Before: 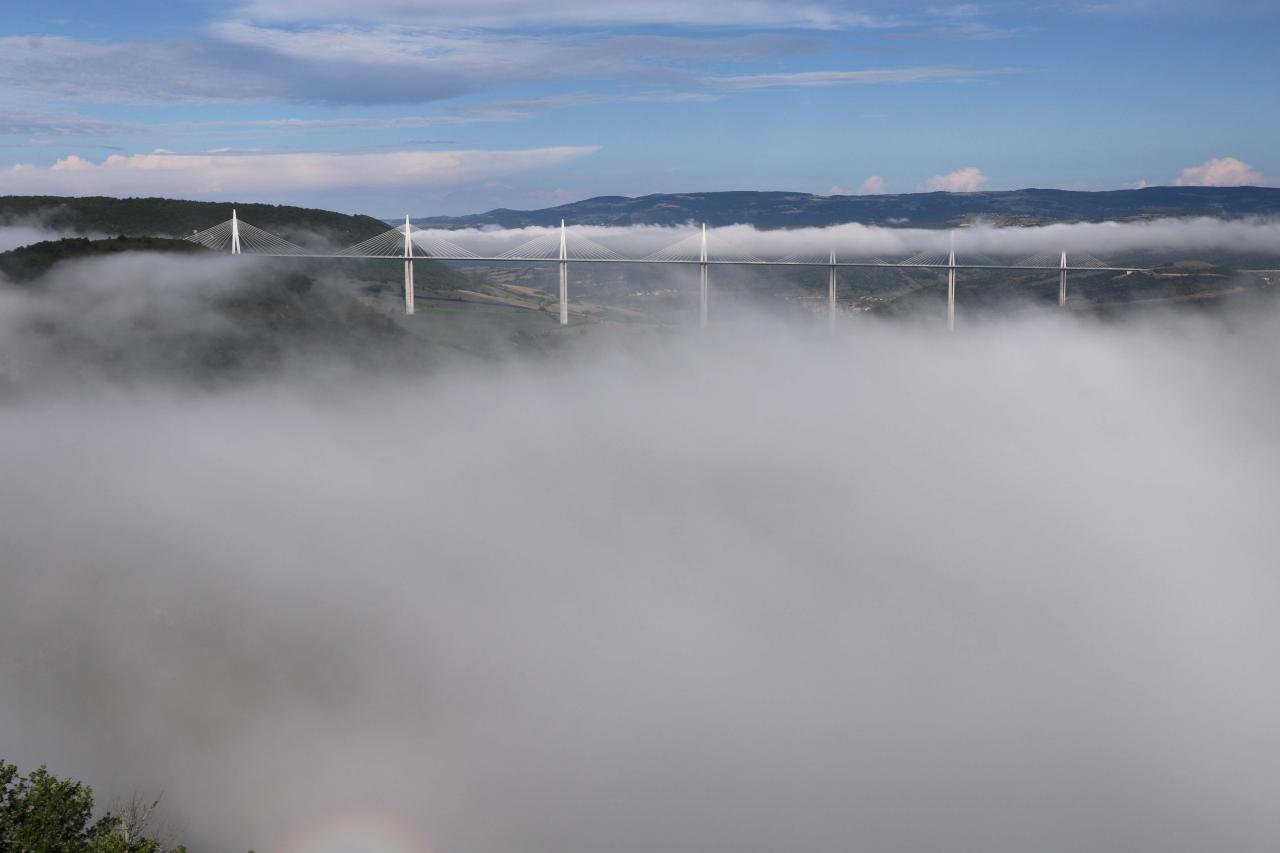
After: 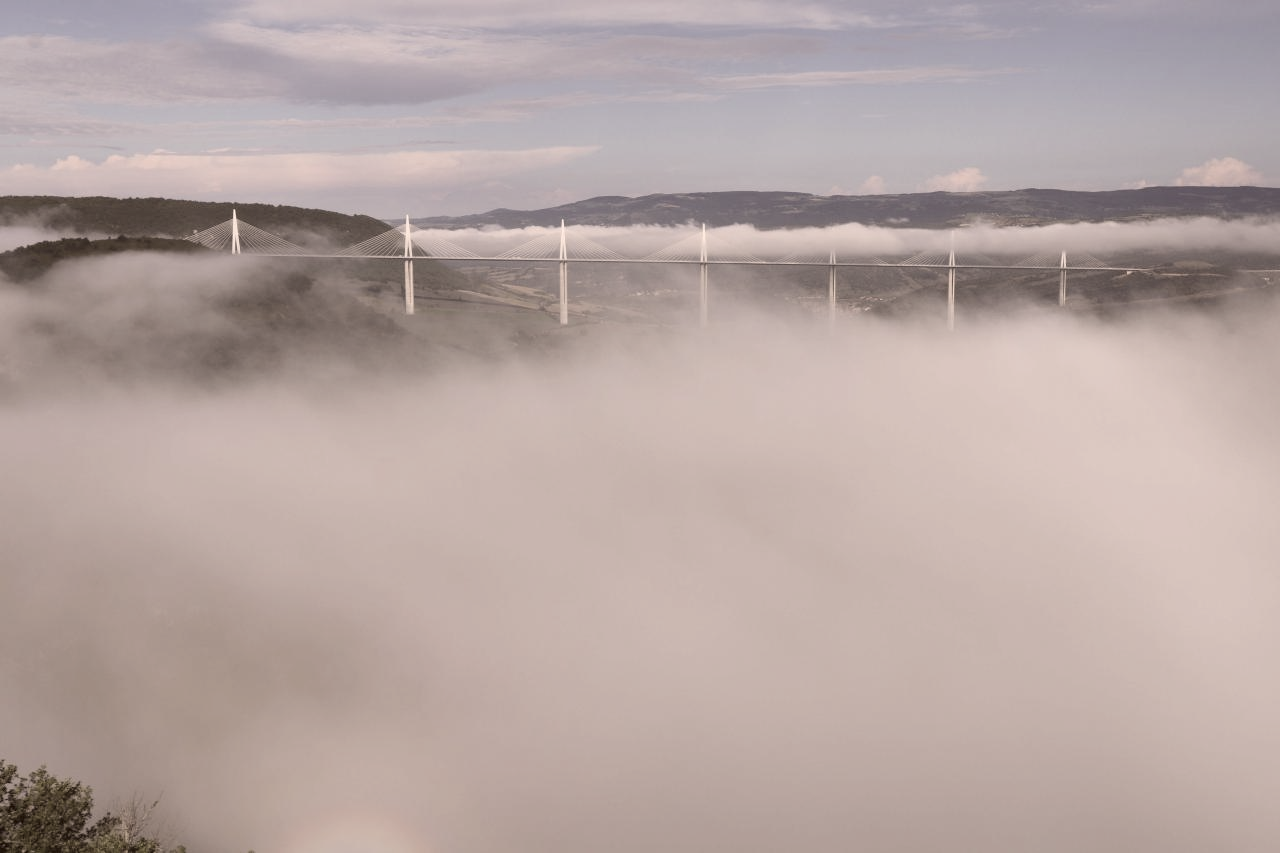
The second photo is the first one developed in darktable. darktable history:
color correction: highlights a* 6.27, highlights b* 8.19, shadows a* 5.94, shadows b* 7.23, saturation 0.9
contrast brightness saturation: brightness 0.18, saturation -0.5
